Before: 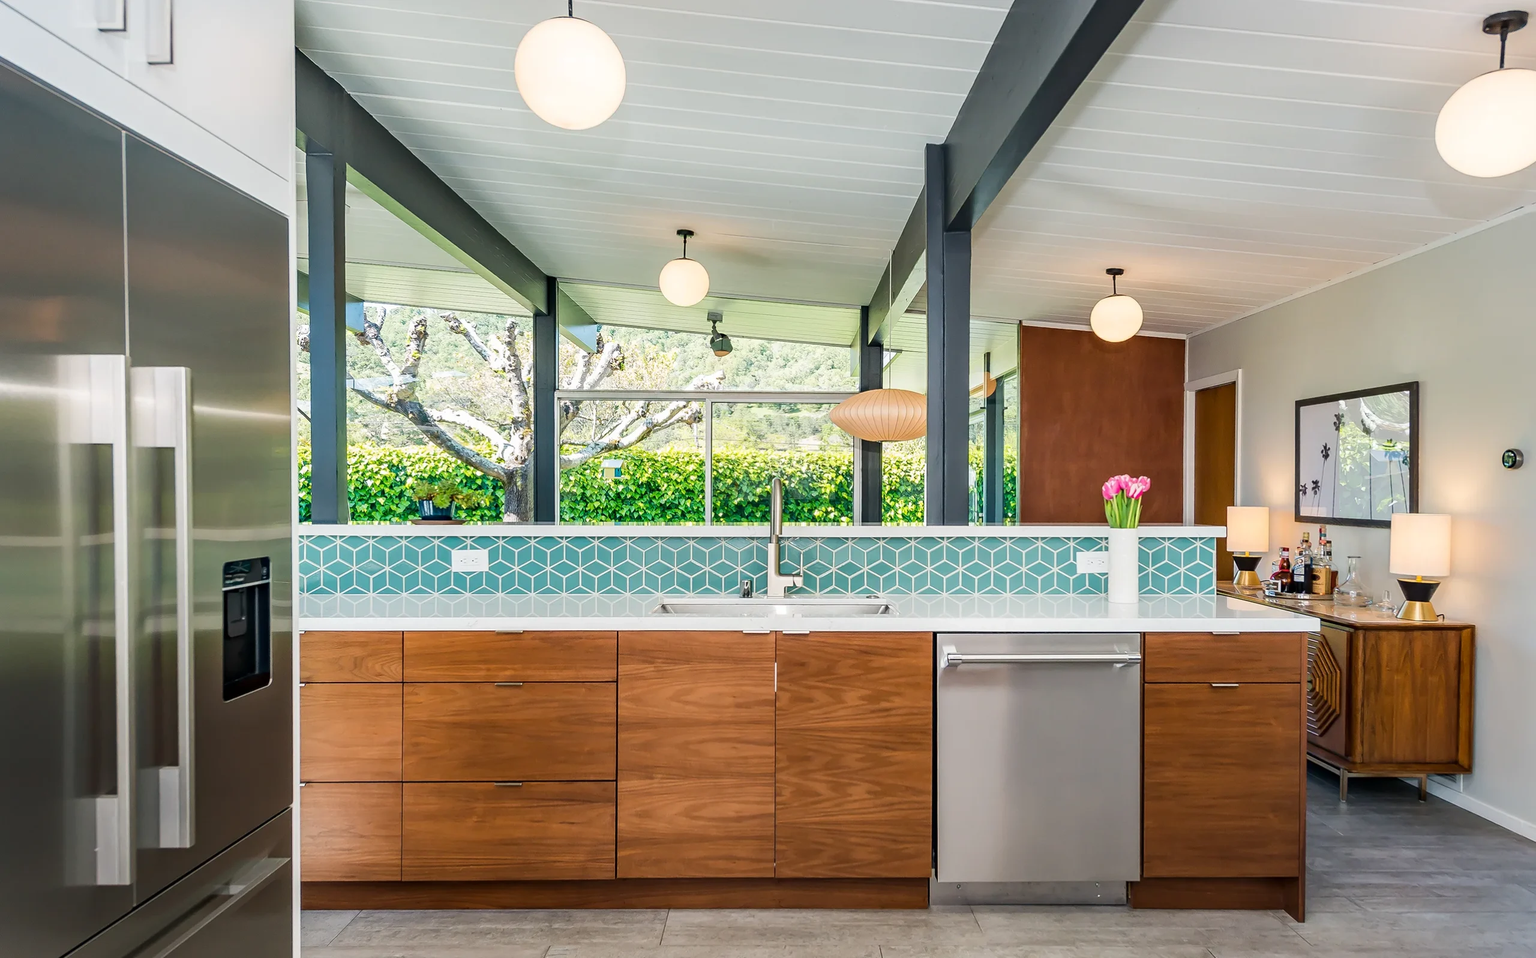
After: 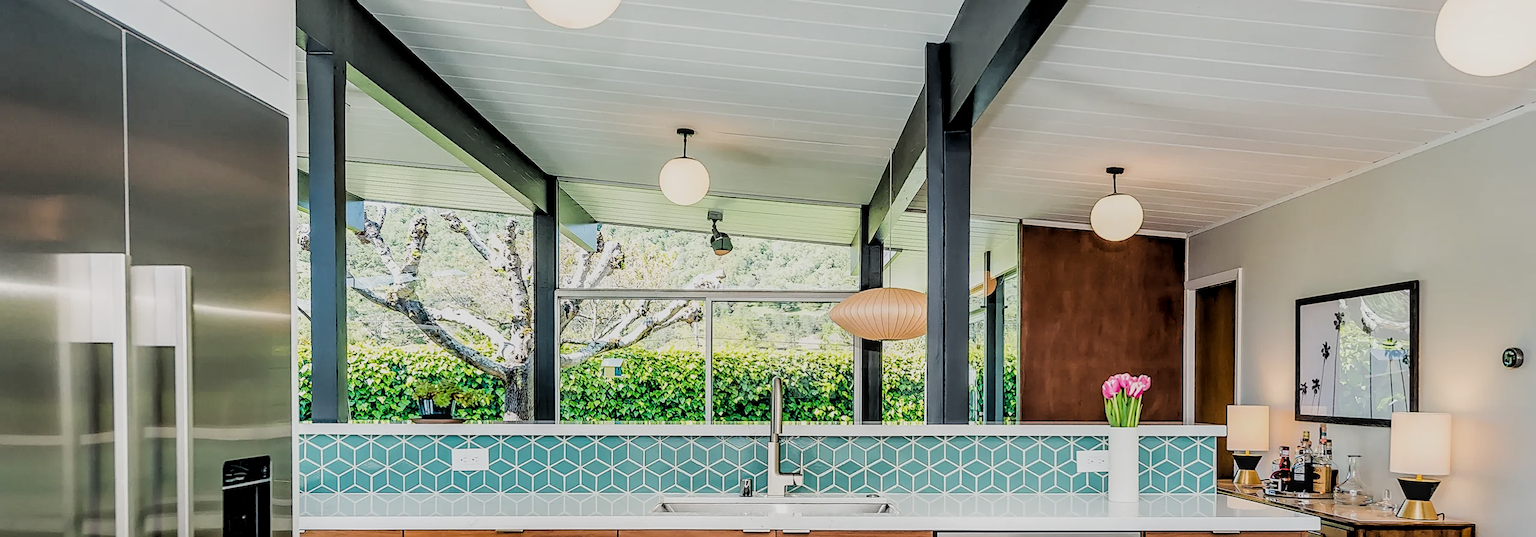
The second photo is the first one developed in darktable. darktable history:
local contrast: on, module defaults
filmic rgb: black relative exposure -16 EV, white relative exposure 4.97 EV, hardness 6.25
rgb levels: levels [[0.034, 0.472, 0.904], [0, 0.5, 1], [0, 0.5, 1]]
crop and rotate: top 10.605%, bottom 33.274%
sharpen: on, module defaults
